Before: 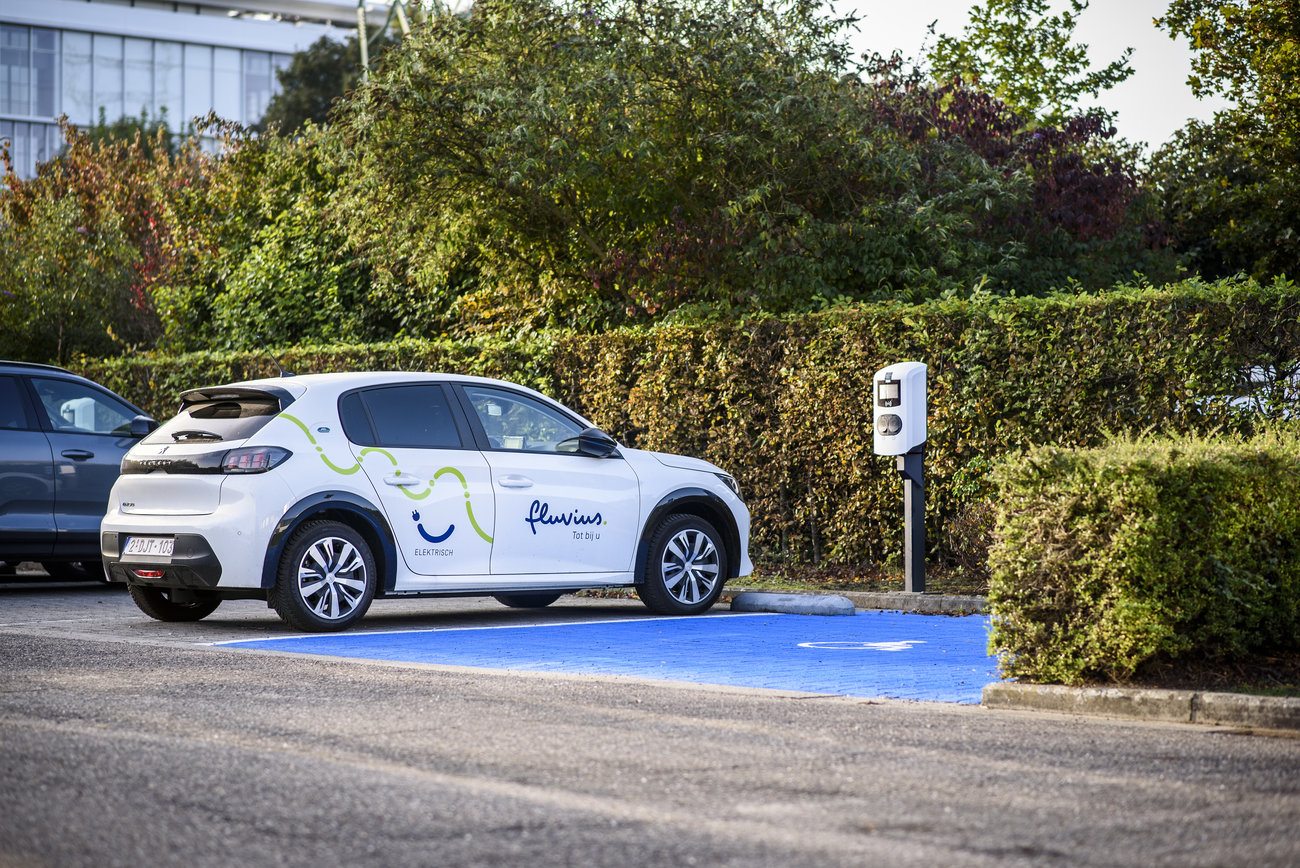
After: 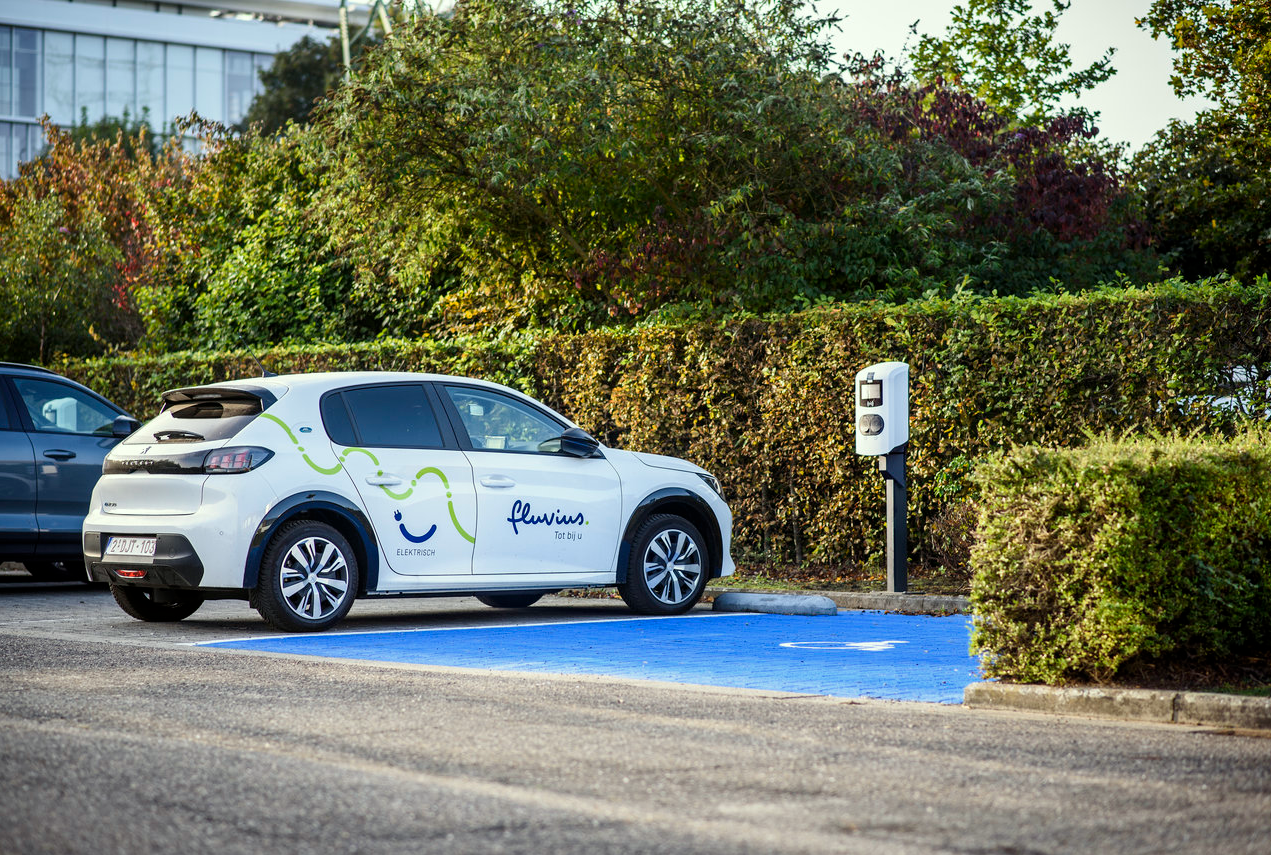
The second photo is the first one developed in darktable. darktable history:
crop and rotate: left 1.442%, right 0.733%, bottom 1.492%
color correction: highlights a* -4.85, highlights b* 5.03, saturation 0.961
